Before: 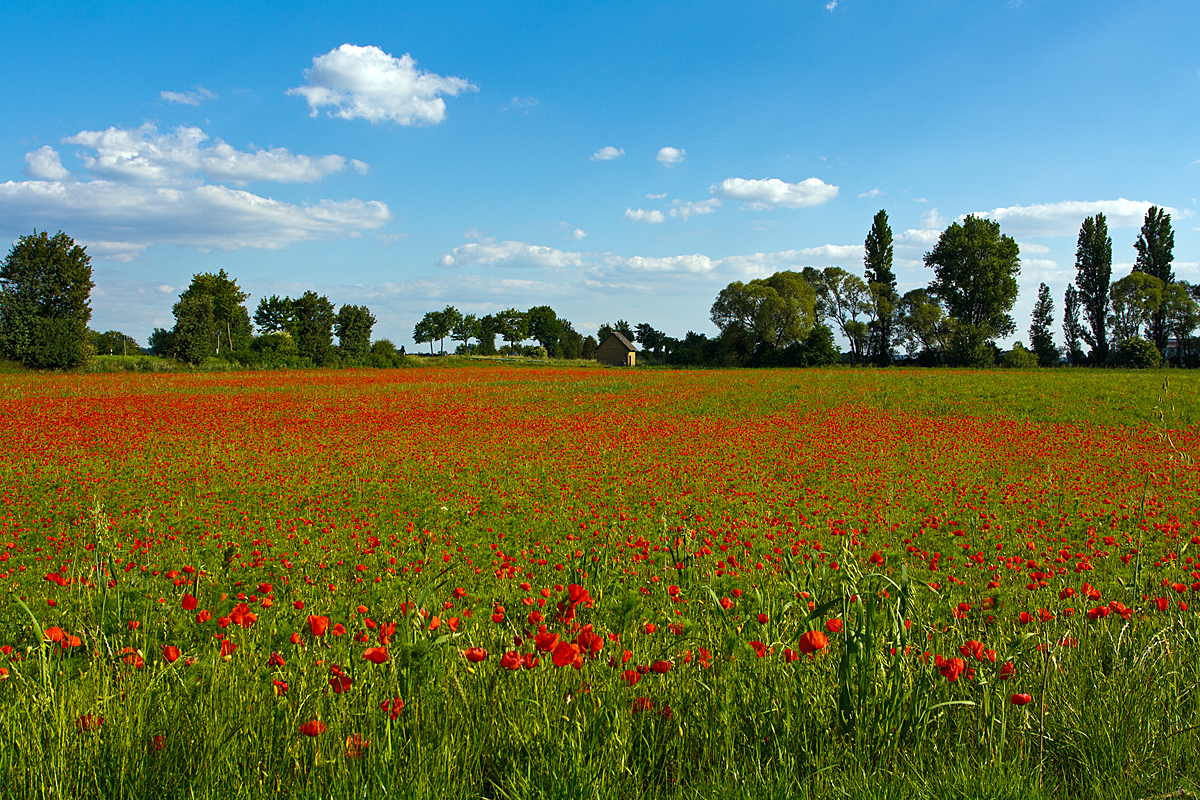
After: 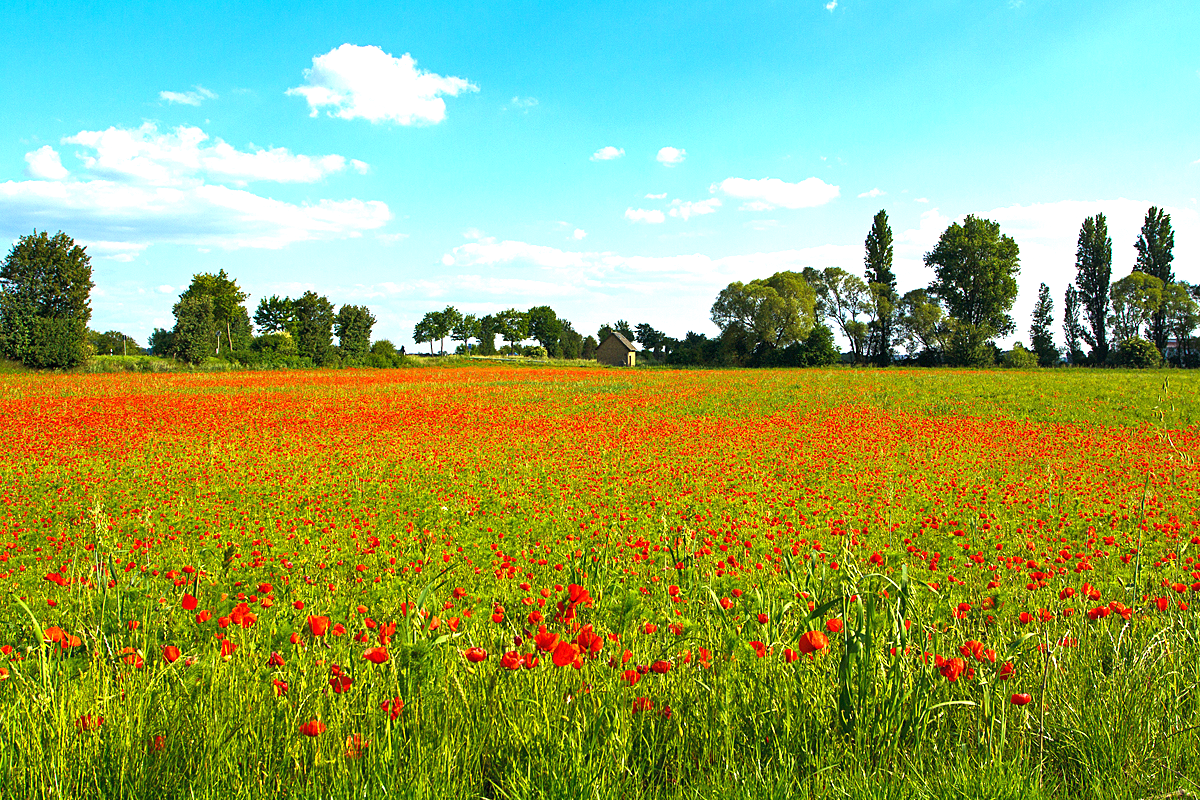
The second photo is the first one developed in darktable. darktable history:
exposure: black level correction 0, exposure 1.2 EV, compensate highlight preservation false
tone equalizer: on, module defaults
